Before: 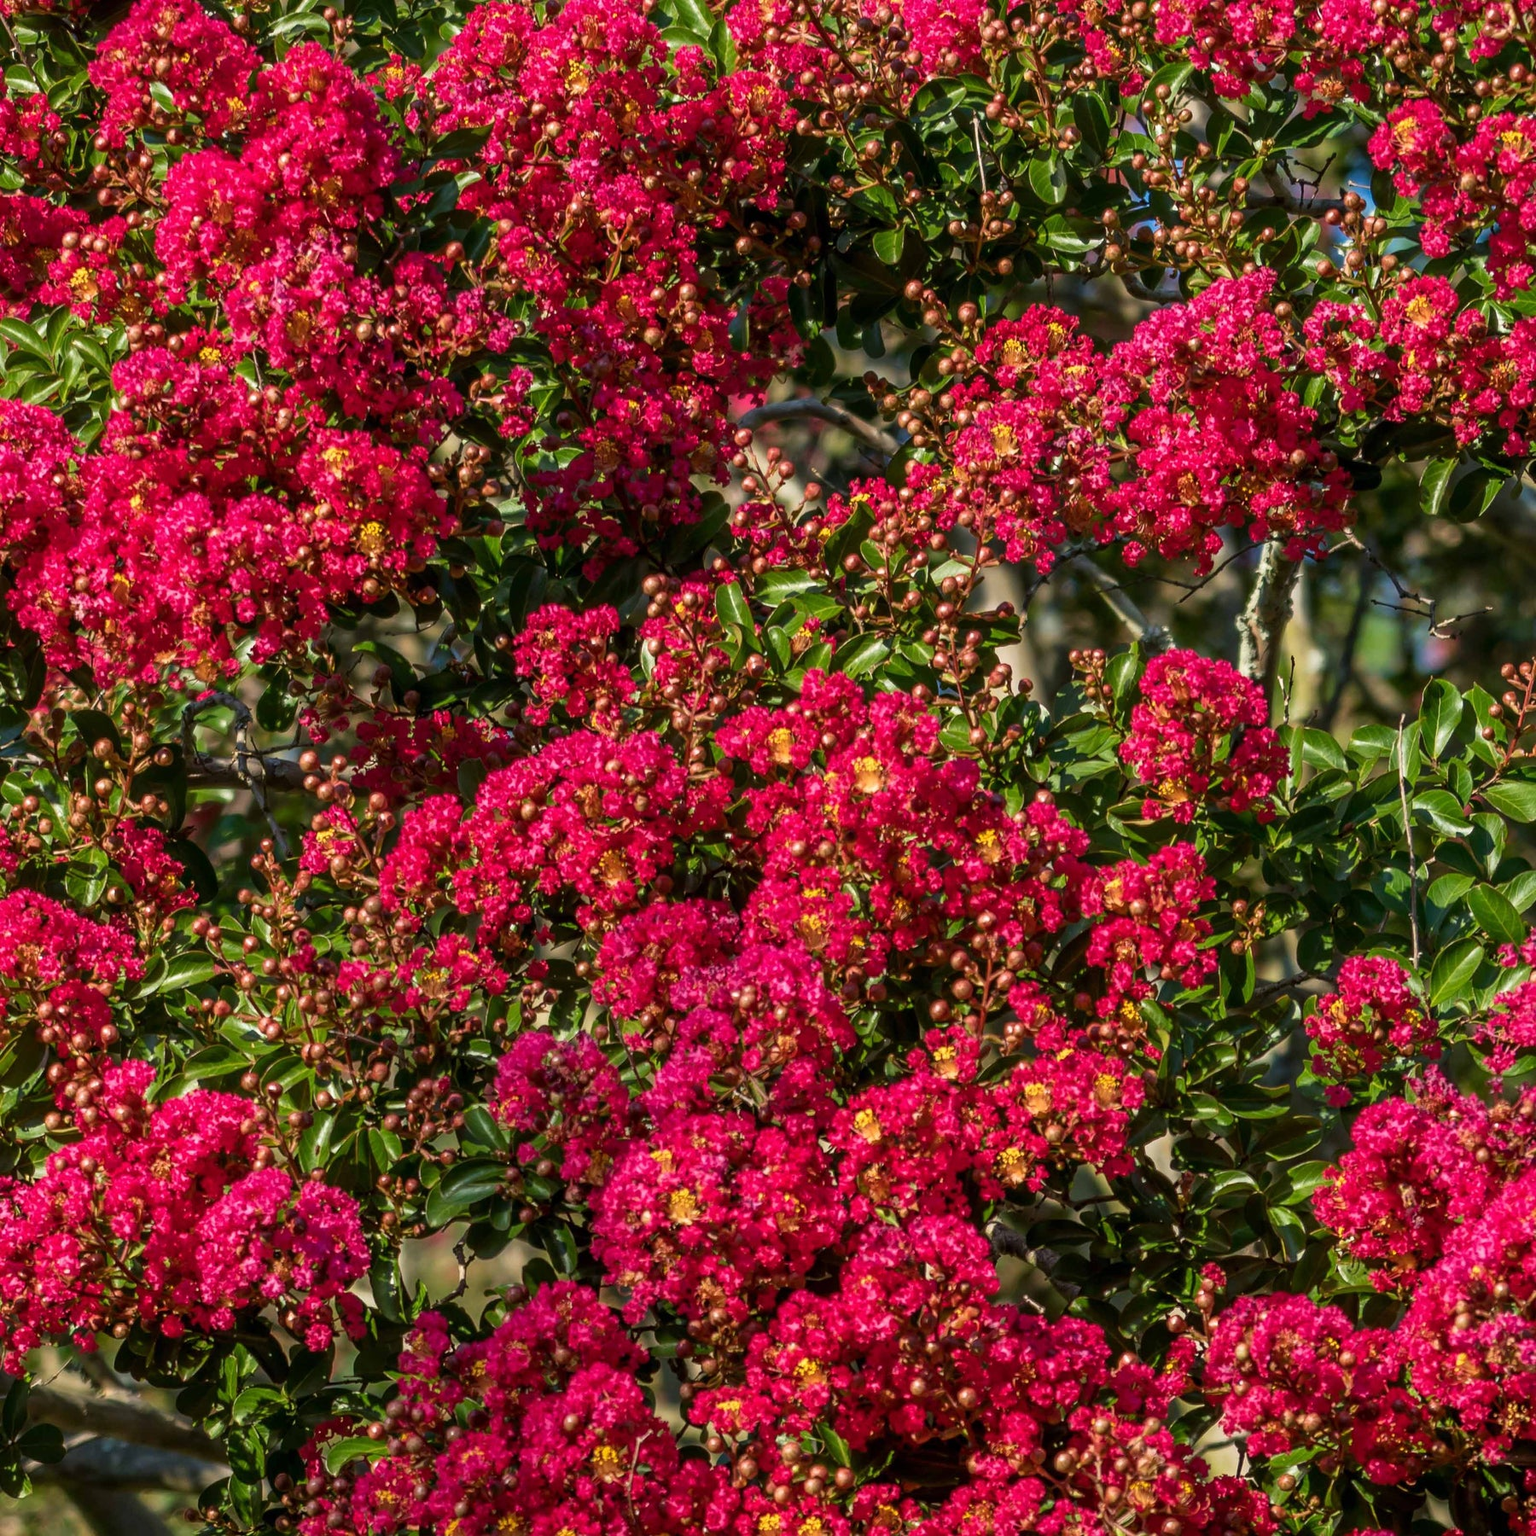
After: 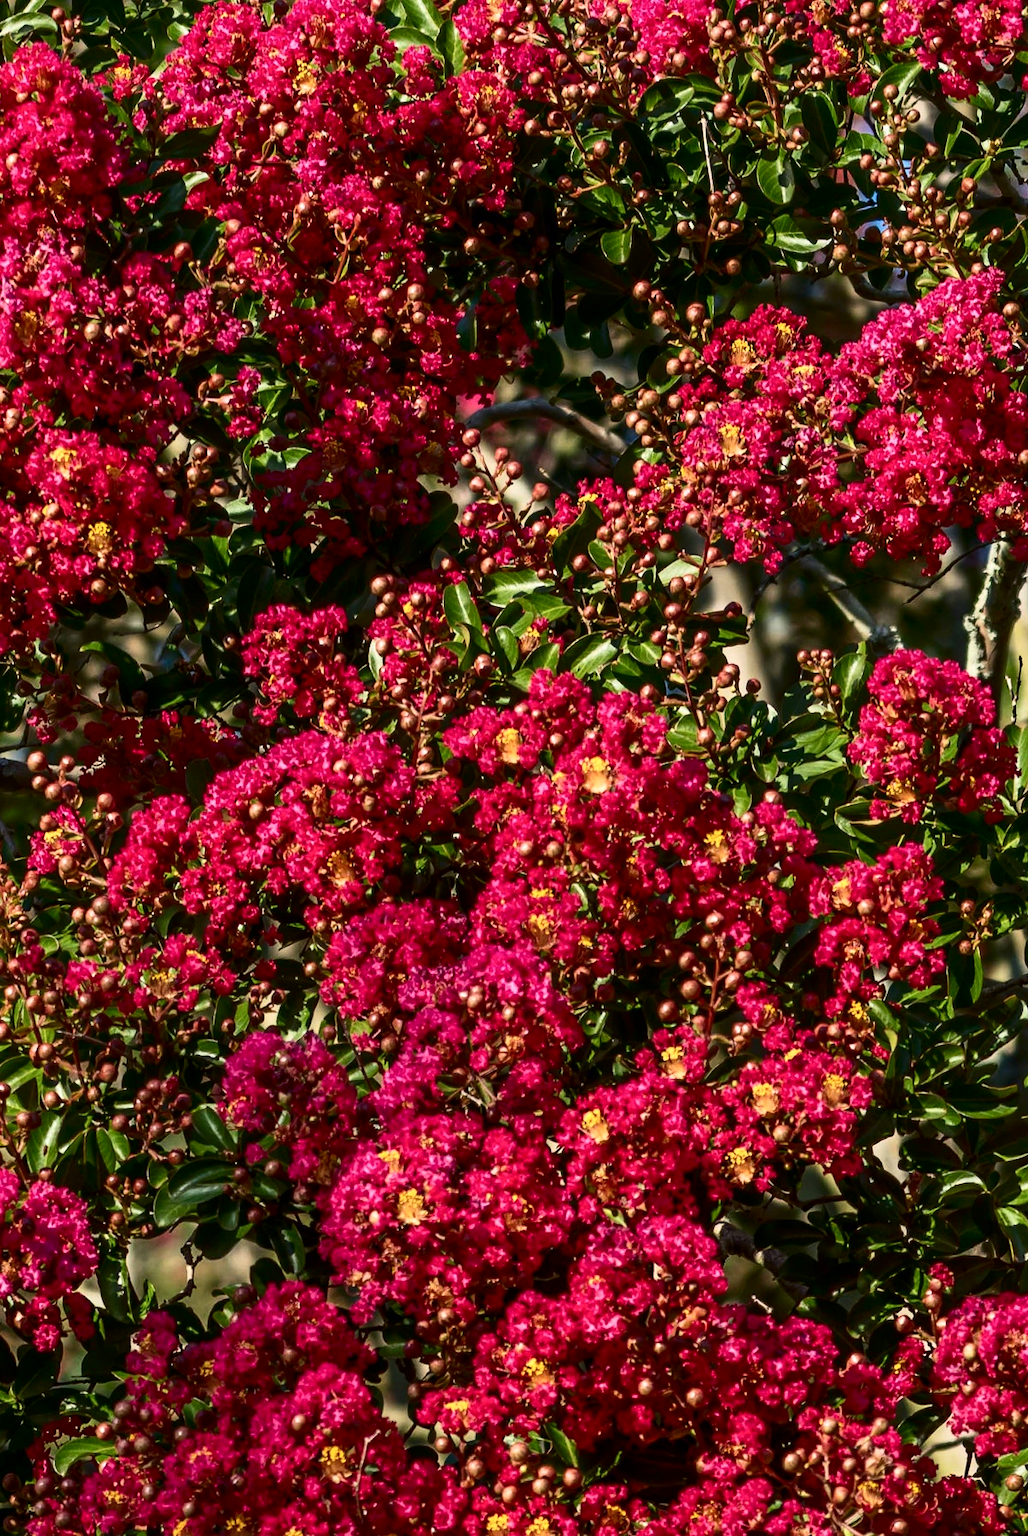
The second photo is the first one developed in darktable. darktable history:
contrast brightness saturation: contrast 0.297
crop and rotate: left 17.732%, right 15.281%
